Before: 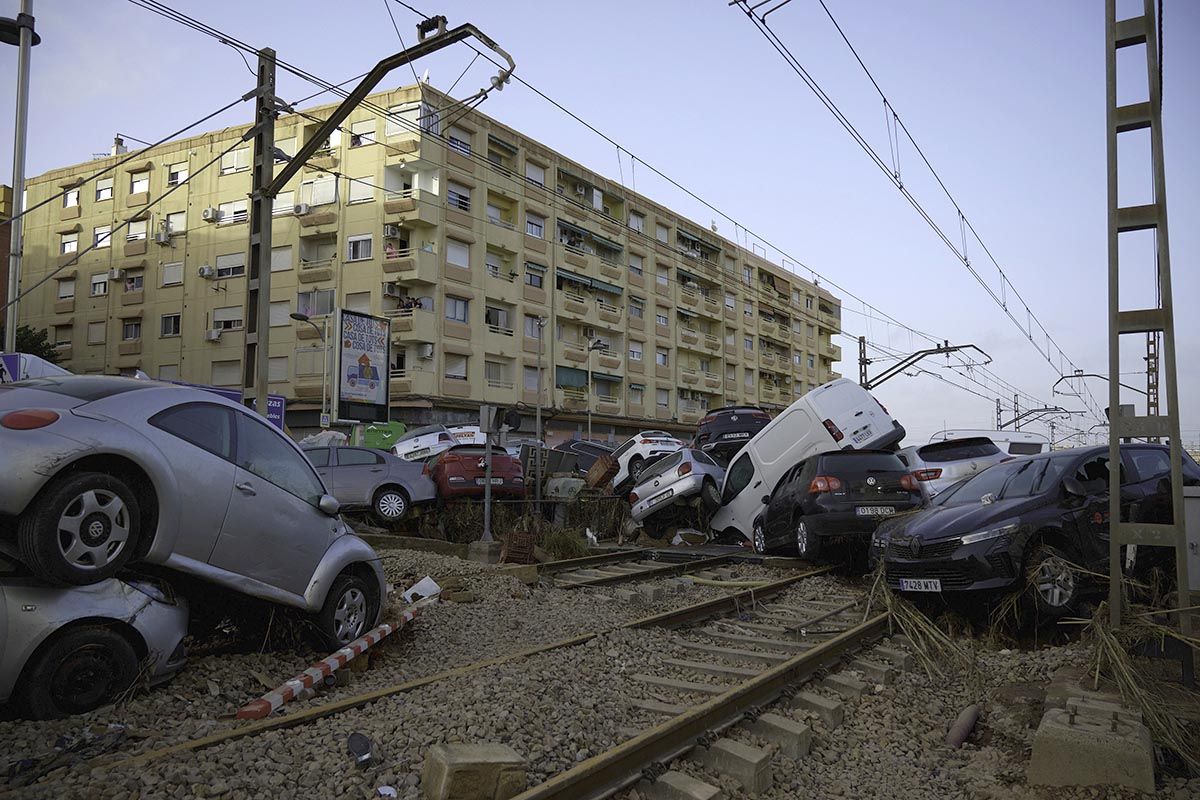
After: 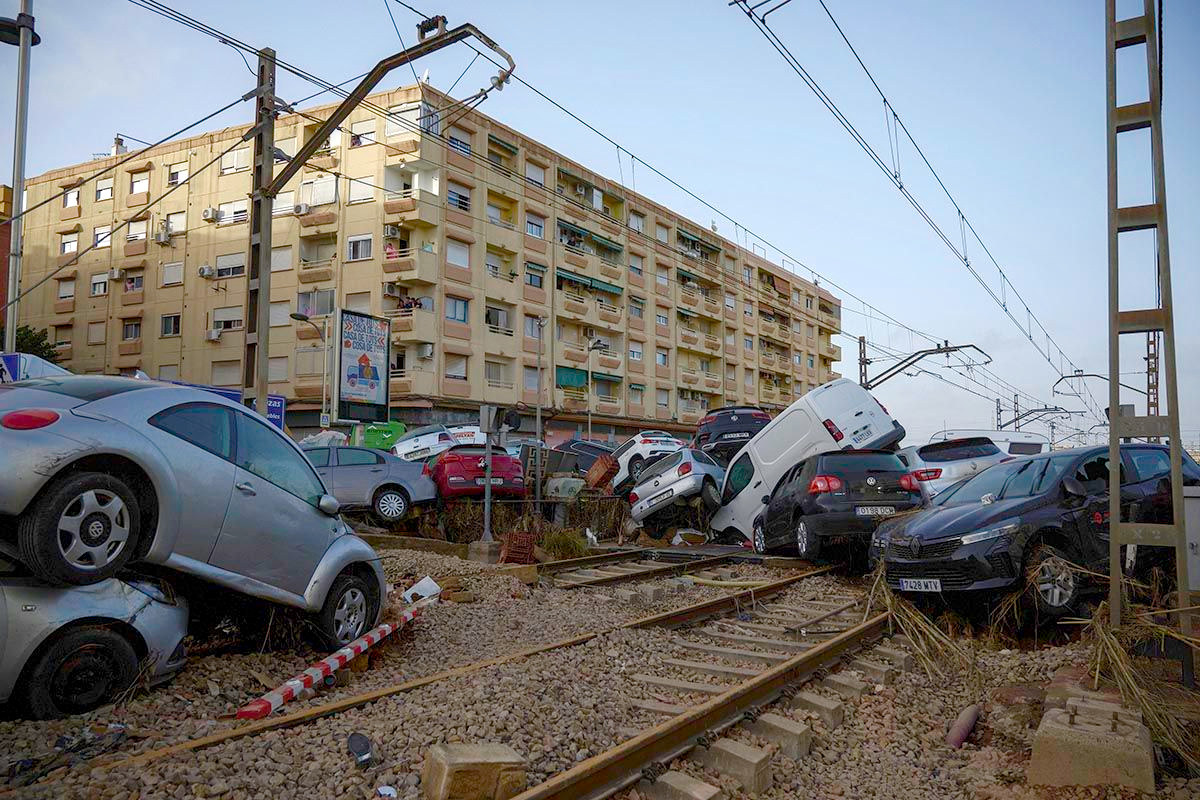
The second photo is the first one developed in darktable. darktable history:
sharpen: radius 2.861, amount 0.871, threshold 47.261
local contrast: on, module defaults
color balance rgb: perceptual saturation grading › global saturation 20%, perceptual saturation grading › highlights -50.104%, perceptual saturation grading › shadows 30.27%, global vibrance 20%
